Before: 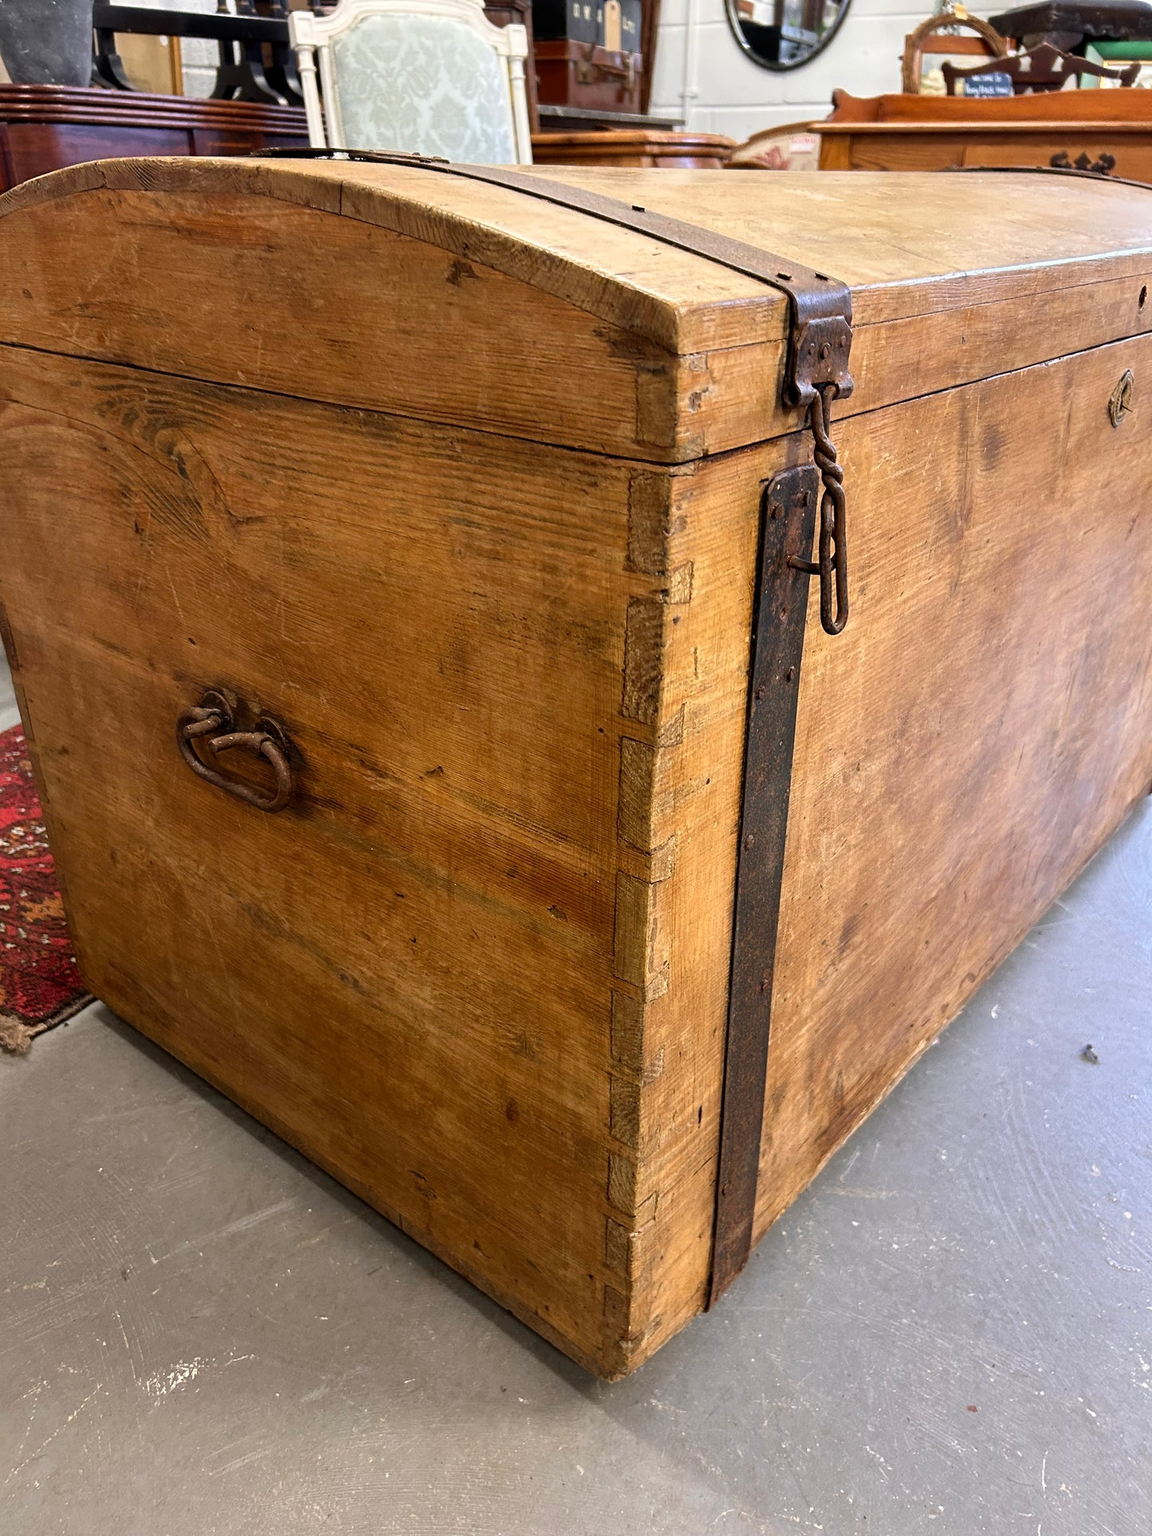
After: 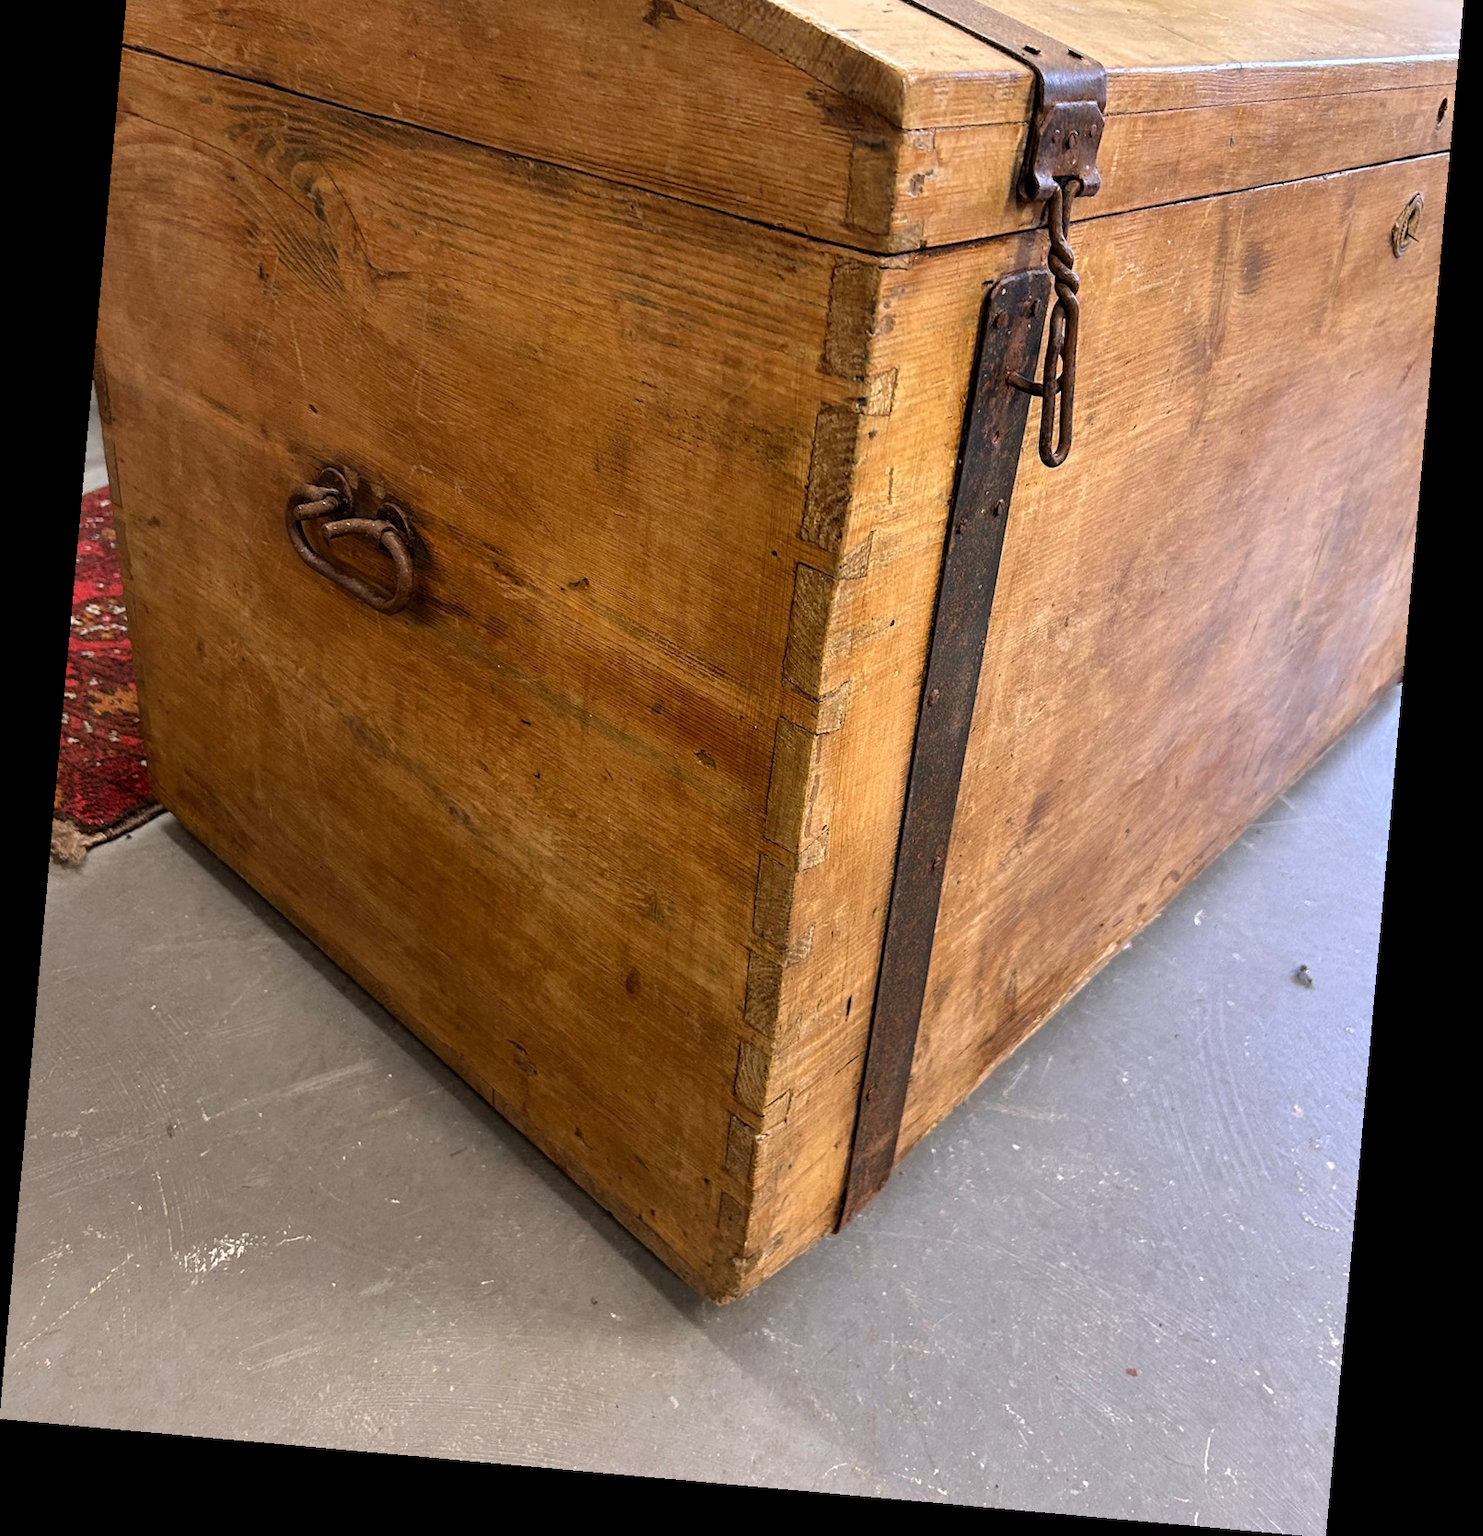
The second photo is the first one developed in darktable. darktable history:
white balance: red 1.004, blue 1.024
crop and rotate: top 18.507%
rotate and perspective: rotation 5.12°, automatic cropping off
